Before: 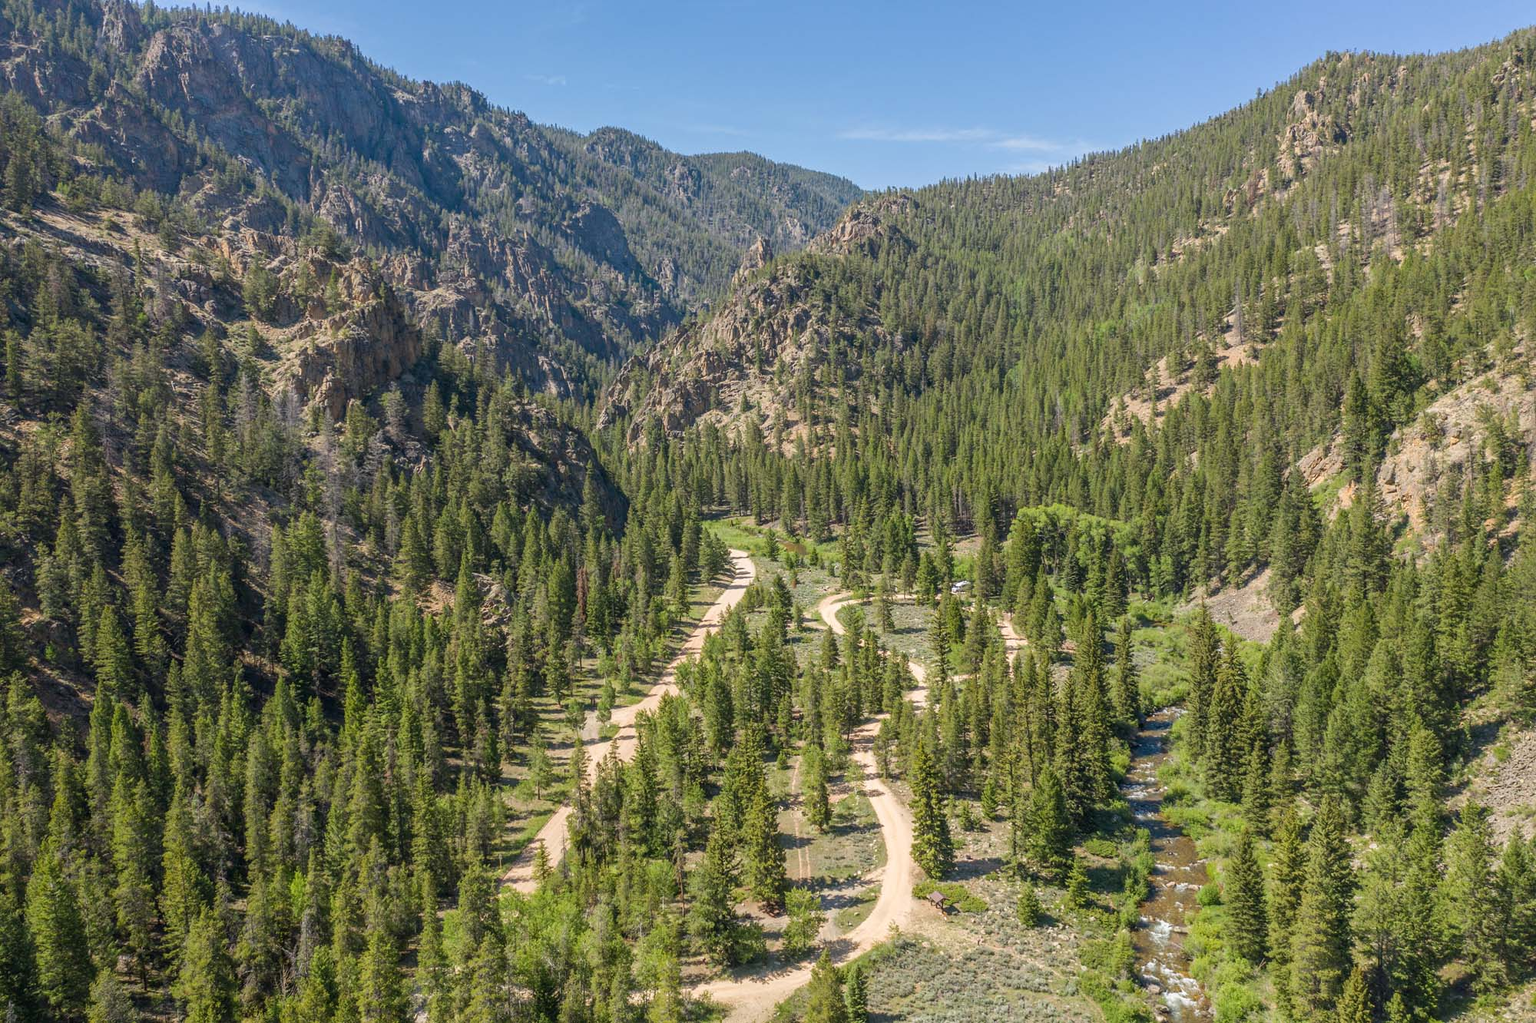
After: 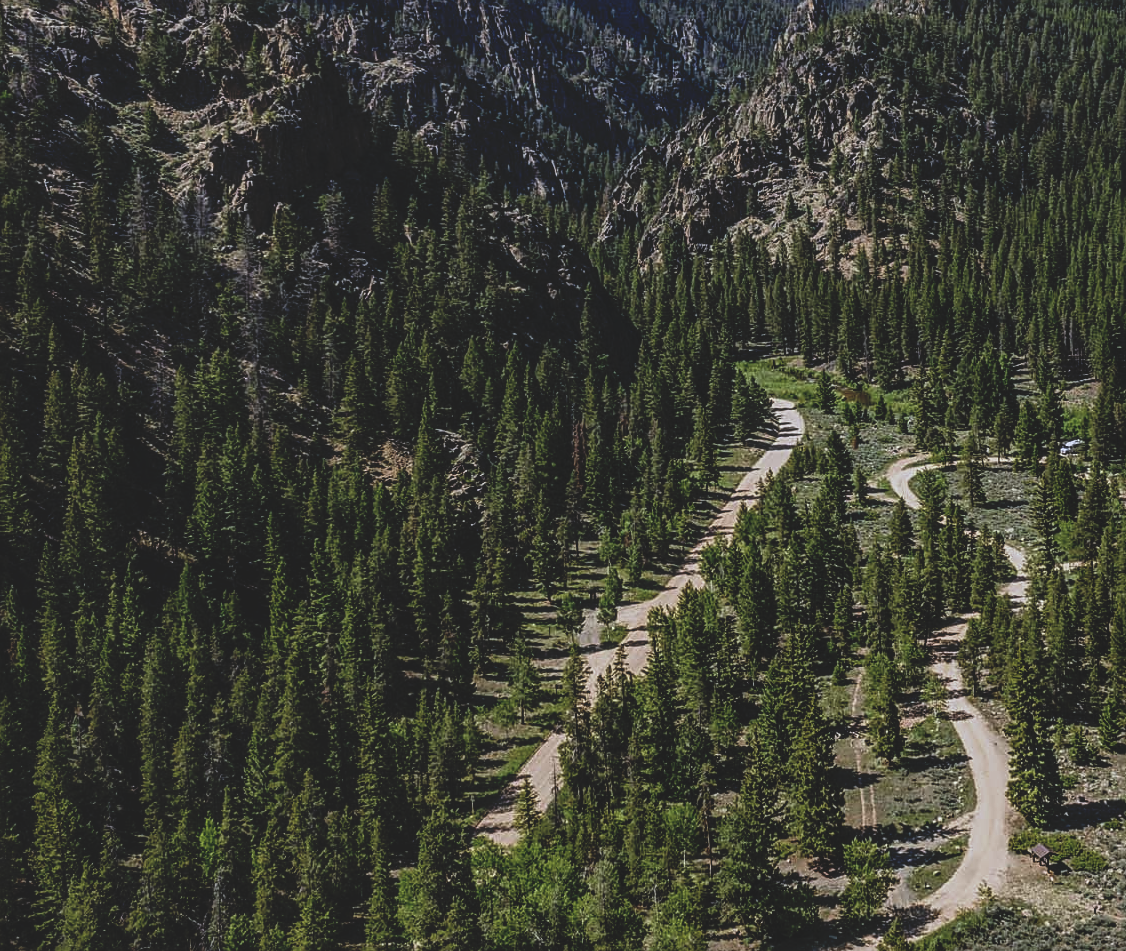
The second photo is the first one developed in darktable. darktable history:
white balance: red 0.954, blue 1.079
exposure: black level correction 0.009, exposure -0.637 EV, compensate highlight preservation false
sharpen: on, module defaults
contrast brightness saturation: contrast 0.11, saturation -0.17
crop: left 8.966%, top 23.852%, right 34.699%, bottom 4.703%
base curve: curves: ch0 [(0, 0.02) (0.083, 0.036) (1, 1)], preserve colors none
local contrast: on, module defaults
